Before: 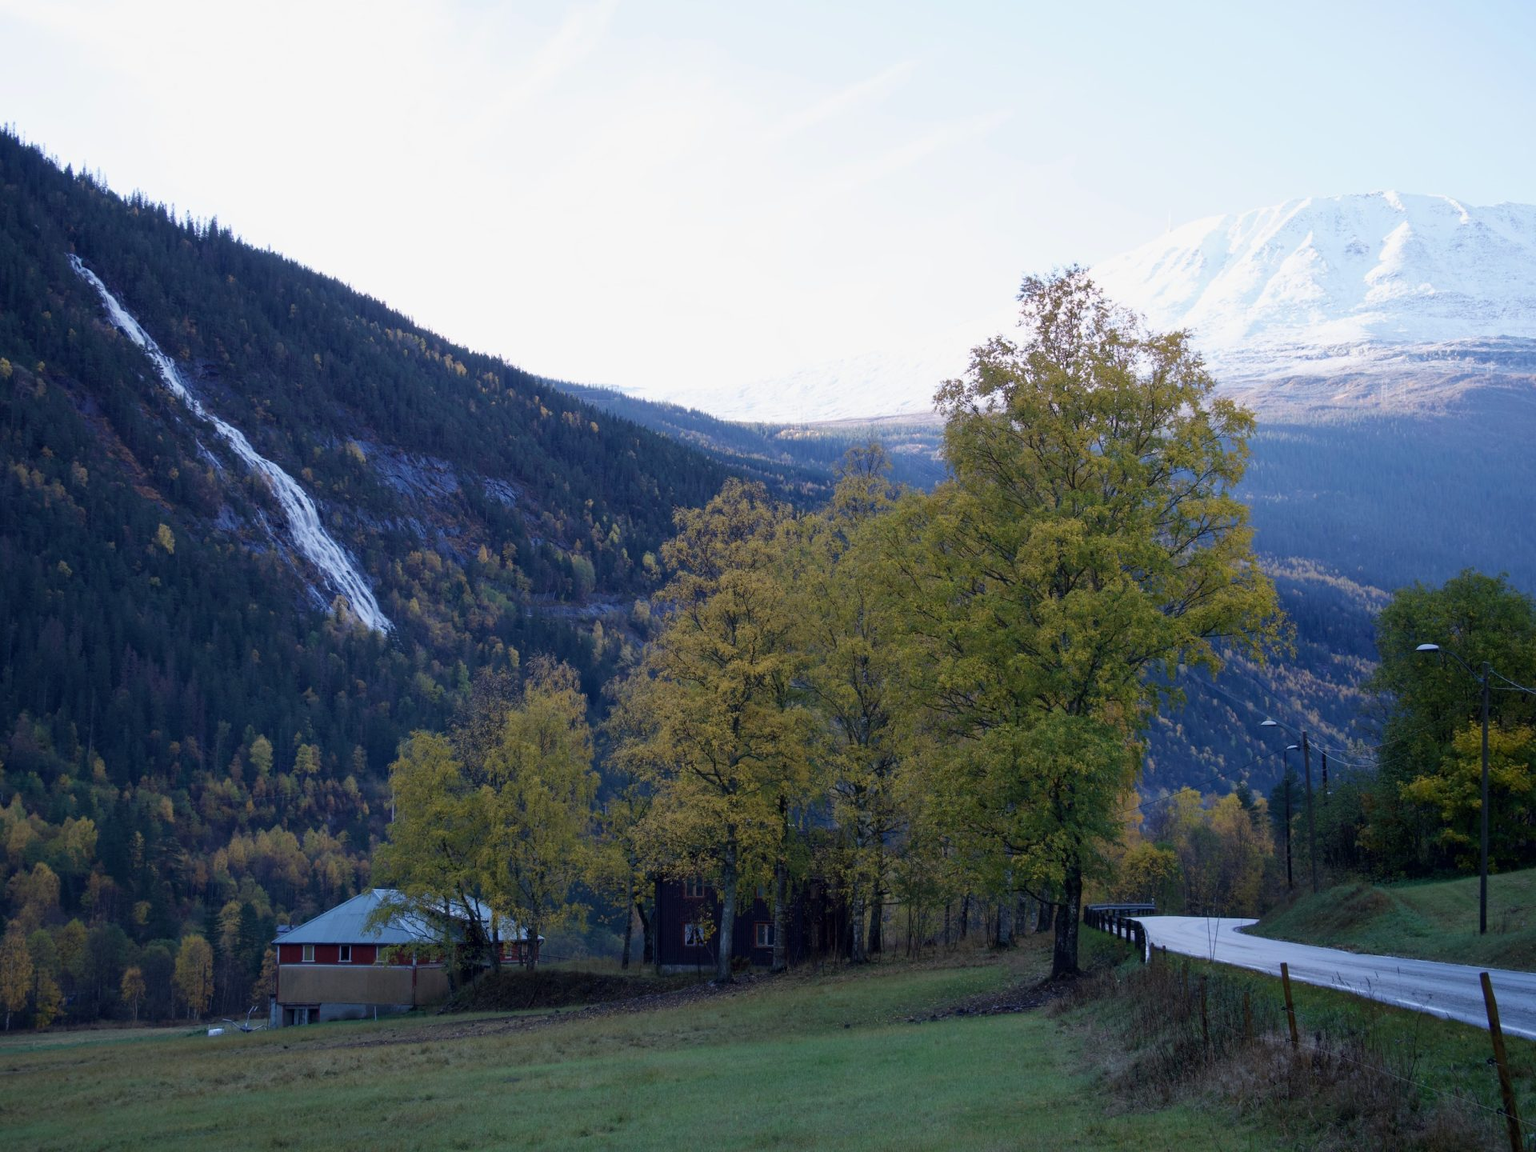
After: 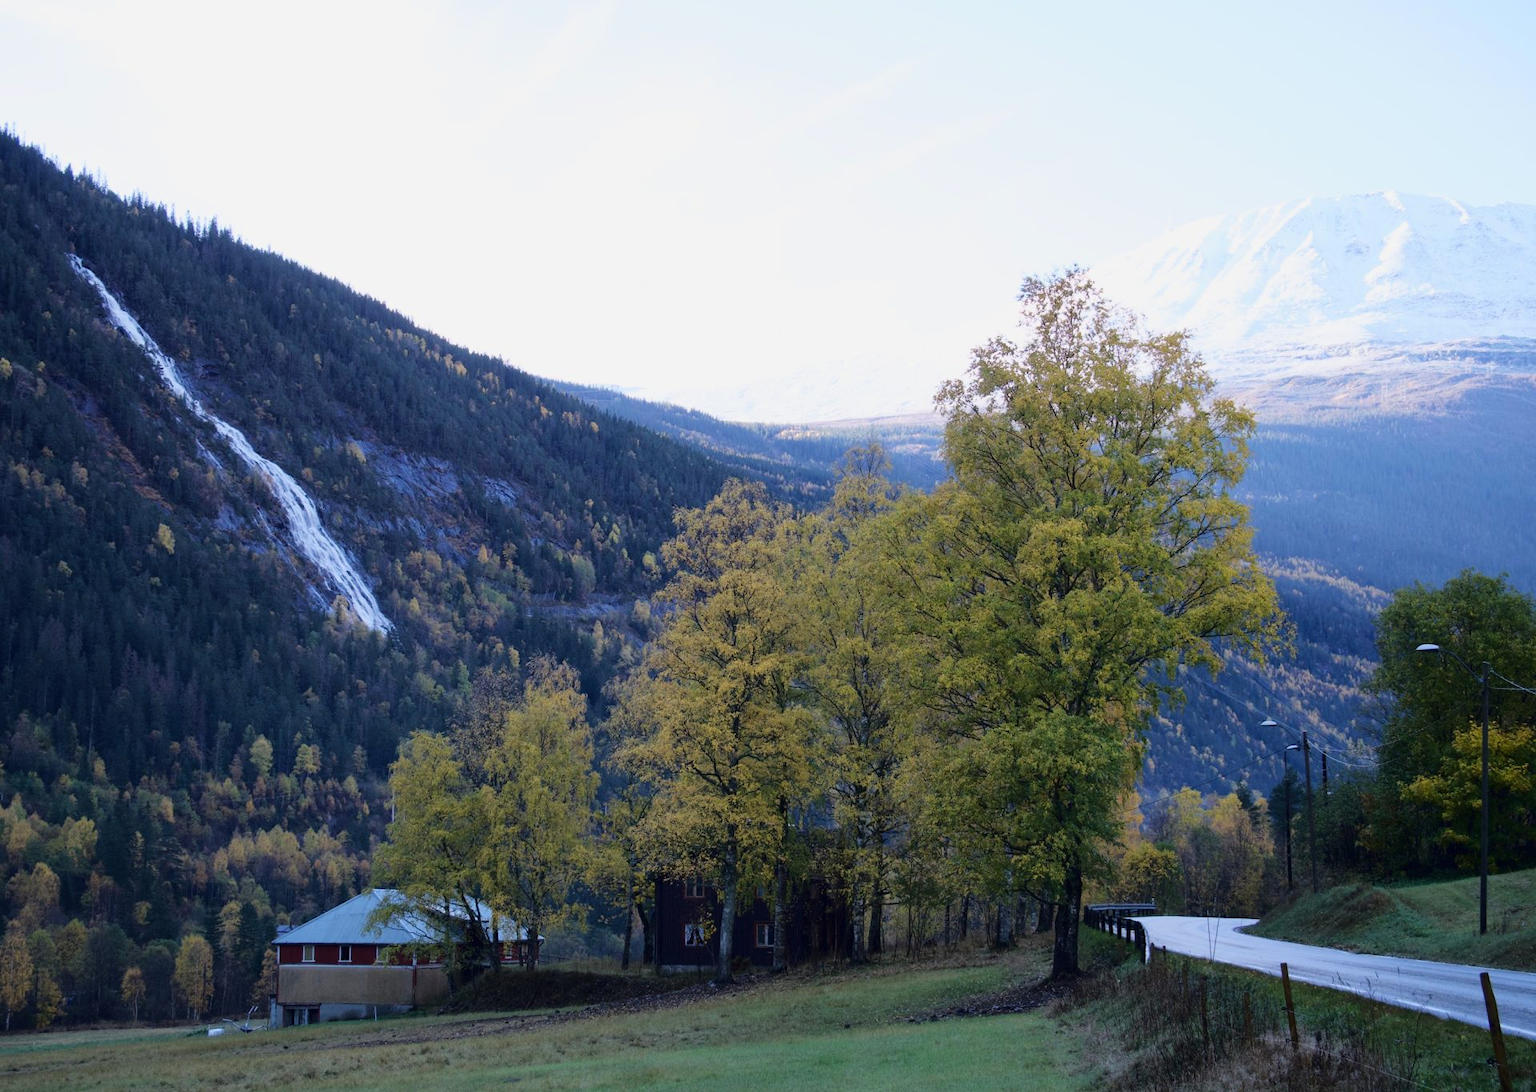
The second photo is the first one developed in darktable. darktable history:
crop and rotate: top 0.007%, bottom 5.118%
tone curve: curves: ch0 [(0, 0.013) (0.137, 0.121) (0.326, 0.386) (0.489, 0.573) (0.663, 0.749) (0.854, 0.897) (1, 0.974)]; ch1 [(0, 0) (0.366, 0.367) (0.475, 0.453) (0.494, 0.493) (0.504, 0.497) (0.544, 0.579) (0.562, 0.619) (0.622, 0.694) (1, 1)]; ch2 [(0, 0) (0.333, 0.346) (0.375, 0.375) (0.424, 0.43) (0.476, 0.492) (0.502, 0.503) (0.533, 0.541) (0.572, 0.615) (0.605, 0.656) (0.641, 0.709) (1, 1)]
